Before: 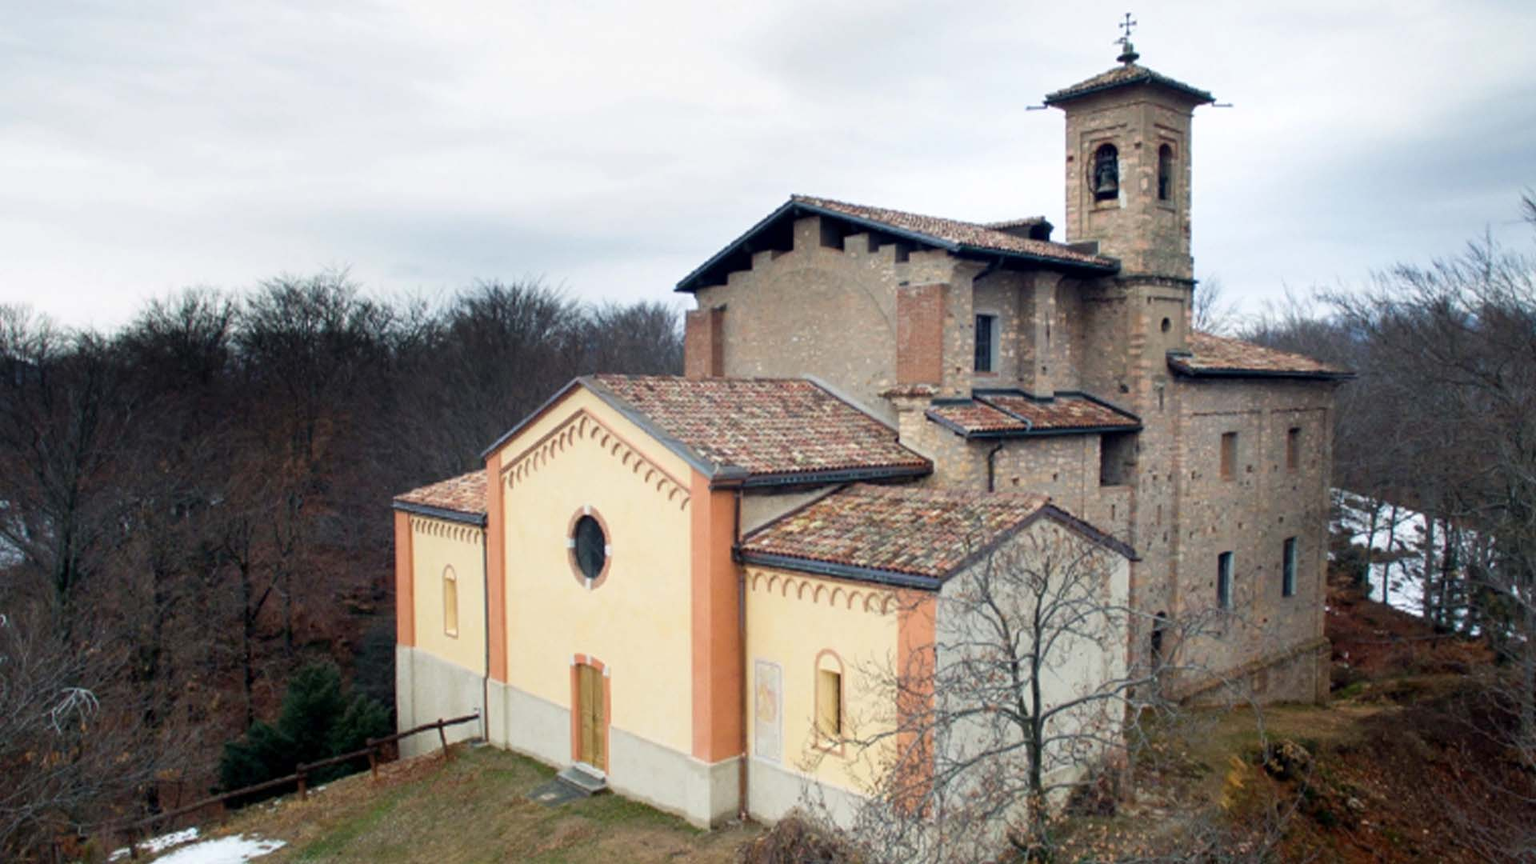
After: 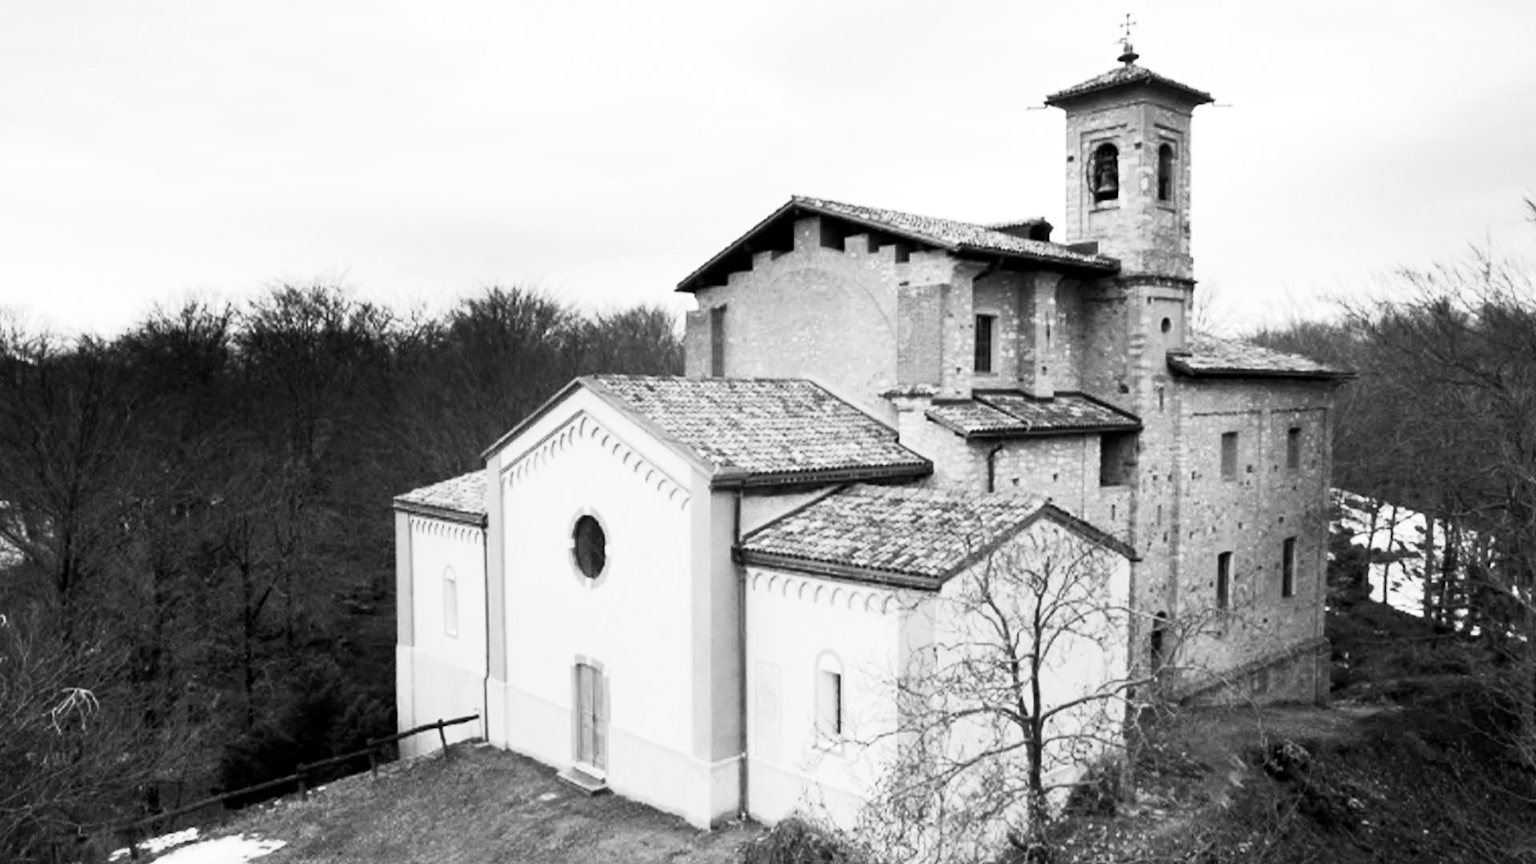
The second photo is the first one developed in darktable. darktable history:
base curve: curves: ch0 [(0, 0) (0.088, 0.125) (0.176, 0.251) (0.354, 0.501) (0.613, 0.749) (1, 0.877)], preserve colors none
exposure: black level correction 0.001, exposure 0.014 EV, compensate highlight preservation false
monochrome: a 1.94, b -0.638
tone equalizer: -8 EV -0.75 EV, -7 EV -0.7 EV, -6 EV -0.6 EV, -5 EV -0.4 EV, -3 EV 0.4 EV, -2 EV 0.6 EV, -1 EV 0.7 EV, +0 EV 0.75 EV, edges refinement/feathering 500, mask exposure compensation -1.57 EV, preserve details no
